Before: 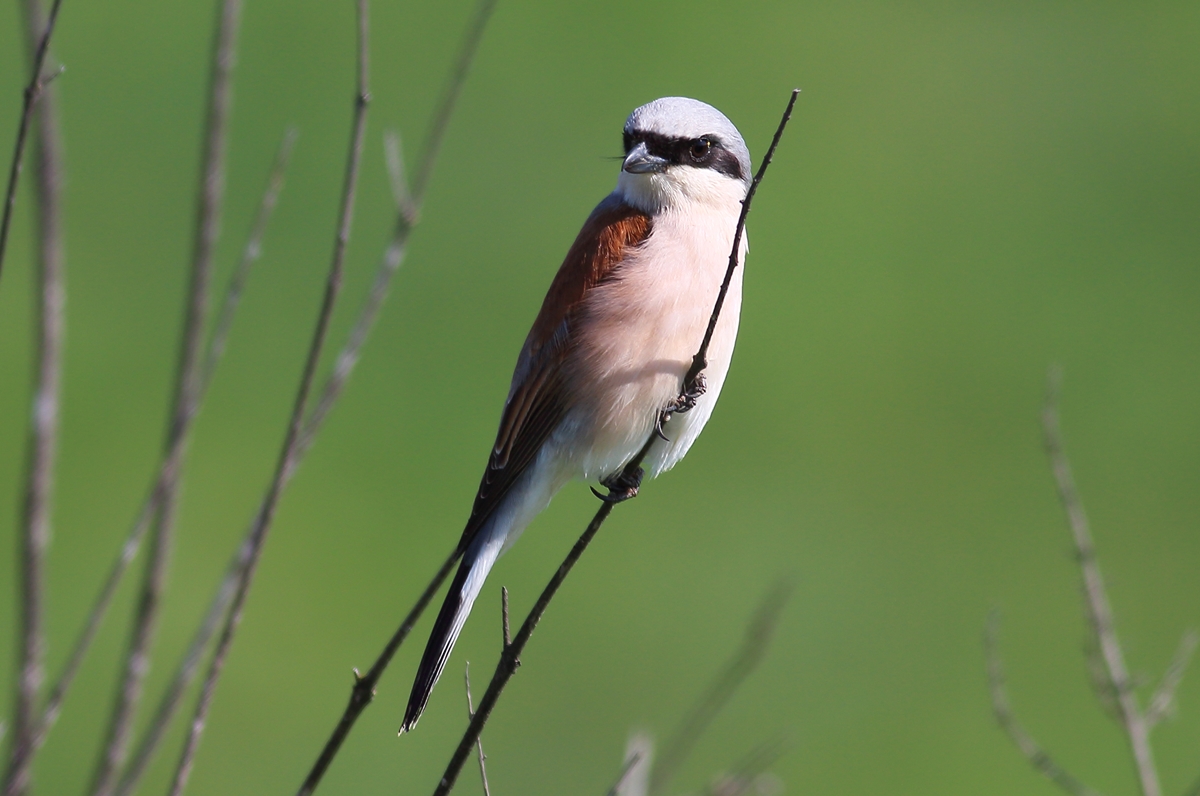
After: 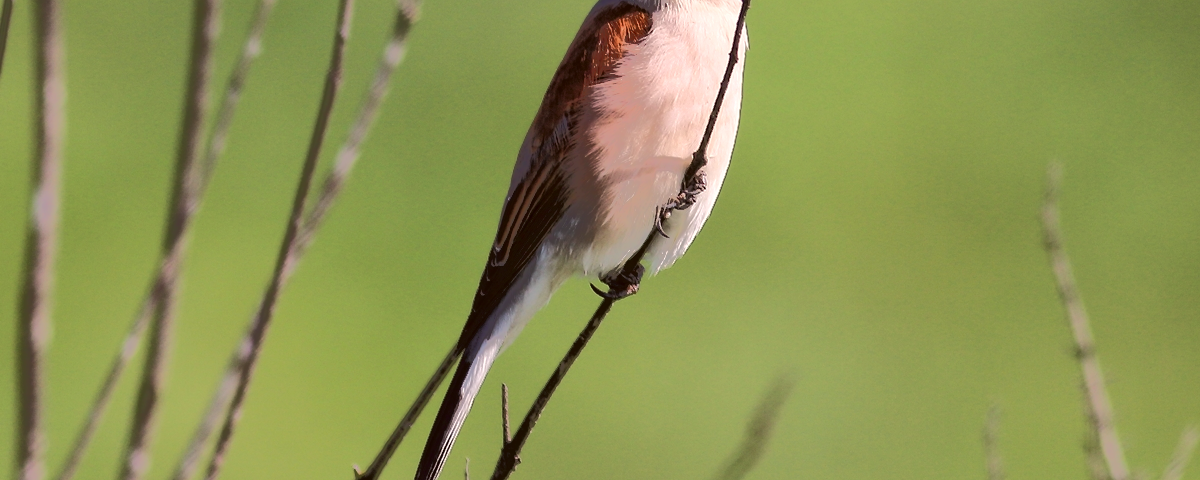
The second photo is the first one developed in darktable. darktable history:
crop and rotate: top 25.615%, bottom 14.026%
tone equalizer: -7 EV -0.595 EV, -6 EV 1.01 EV, -5 EV -0.489 EV, -4 EV 0.469 EV, -3 EV 0.44 EV, -2 EV 0.121 EV, -1 EV -0.146 EV, +0 EV -0.417 EV, edges refinement/feathering 500, mask exposure compensation -1.57 EV, preserve details no
color correction: highlights a* 6.8, highlights b* 7.89, shadows a* 5.7, shadows b* 7.07, saturation 0.921
